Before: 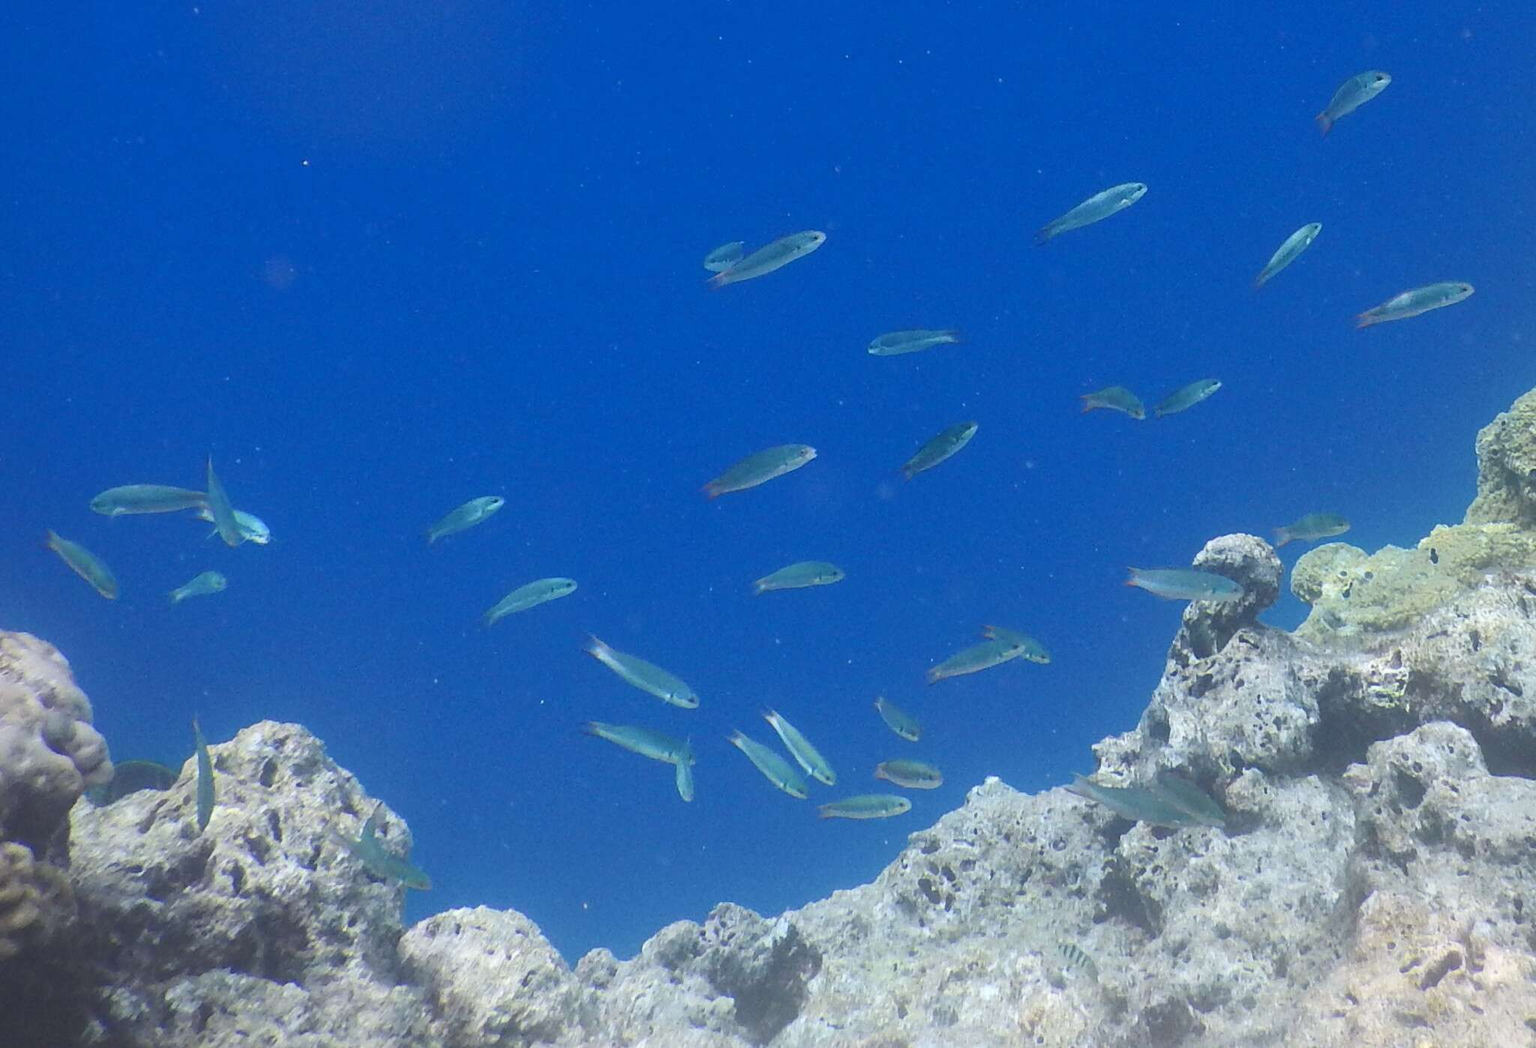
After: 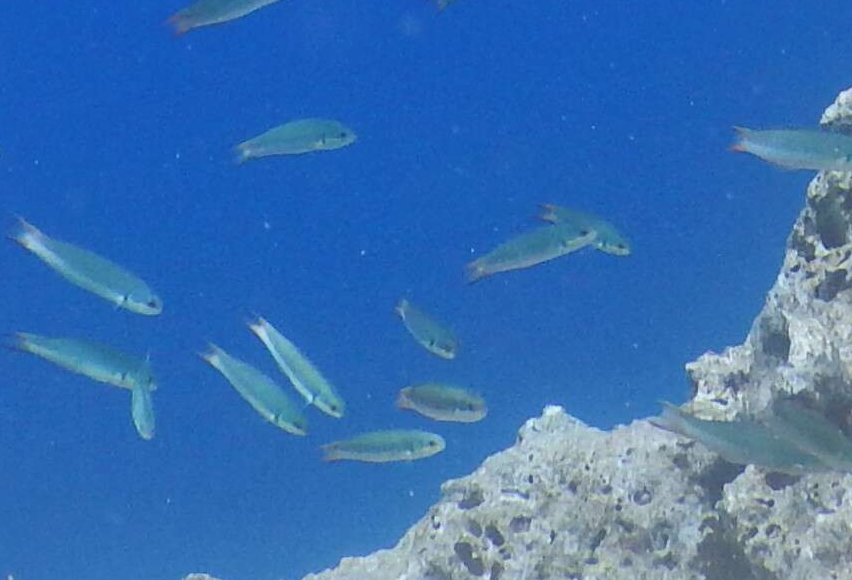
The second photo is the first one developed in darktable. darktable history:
crop: left 37.615%, top 45.075%, right 20.736%, bottom 13.391%
shadows and highlights: on, module defaults
